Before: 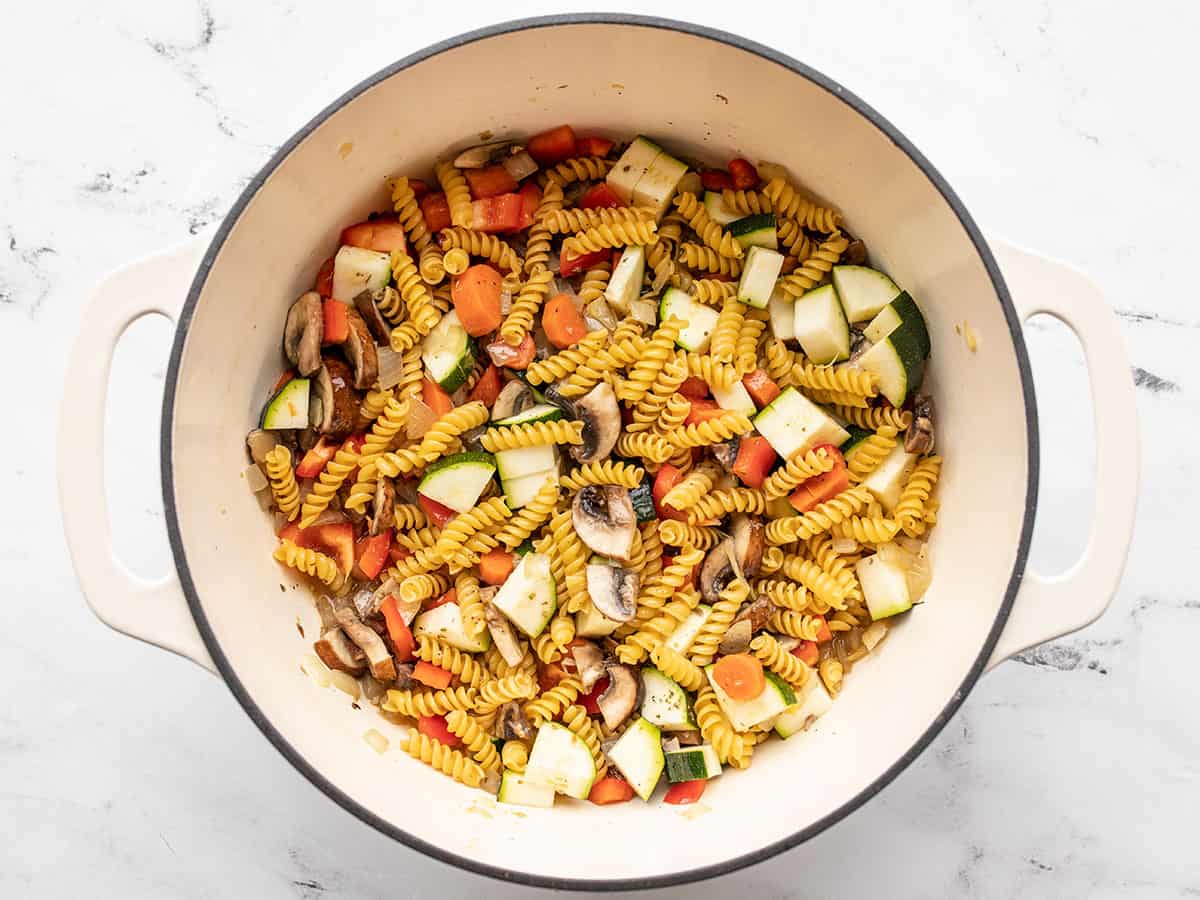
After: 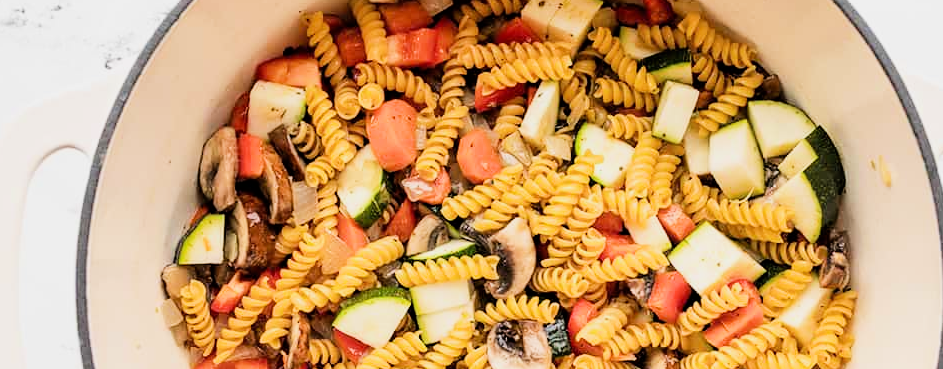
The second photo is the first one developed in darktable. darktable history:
filmic rgb: black relative exposure -7.65 EV, white relative exposure 4.56 EV, threshold 3.06 EV, hardness 3.61, contrast 1.242, enable highlight reconstruction true
crop: left 7.099%, top 18.427%, right 14.254%, bottom 40.548%
exposure: exposure 0.611 EV, compensate highlight preservation false
